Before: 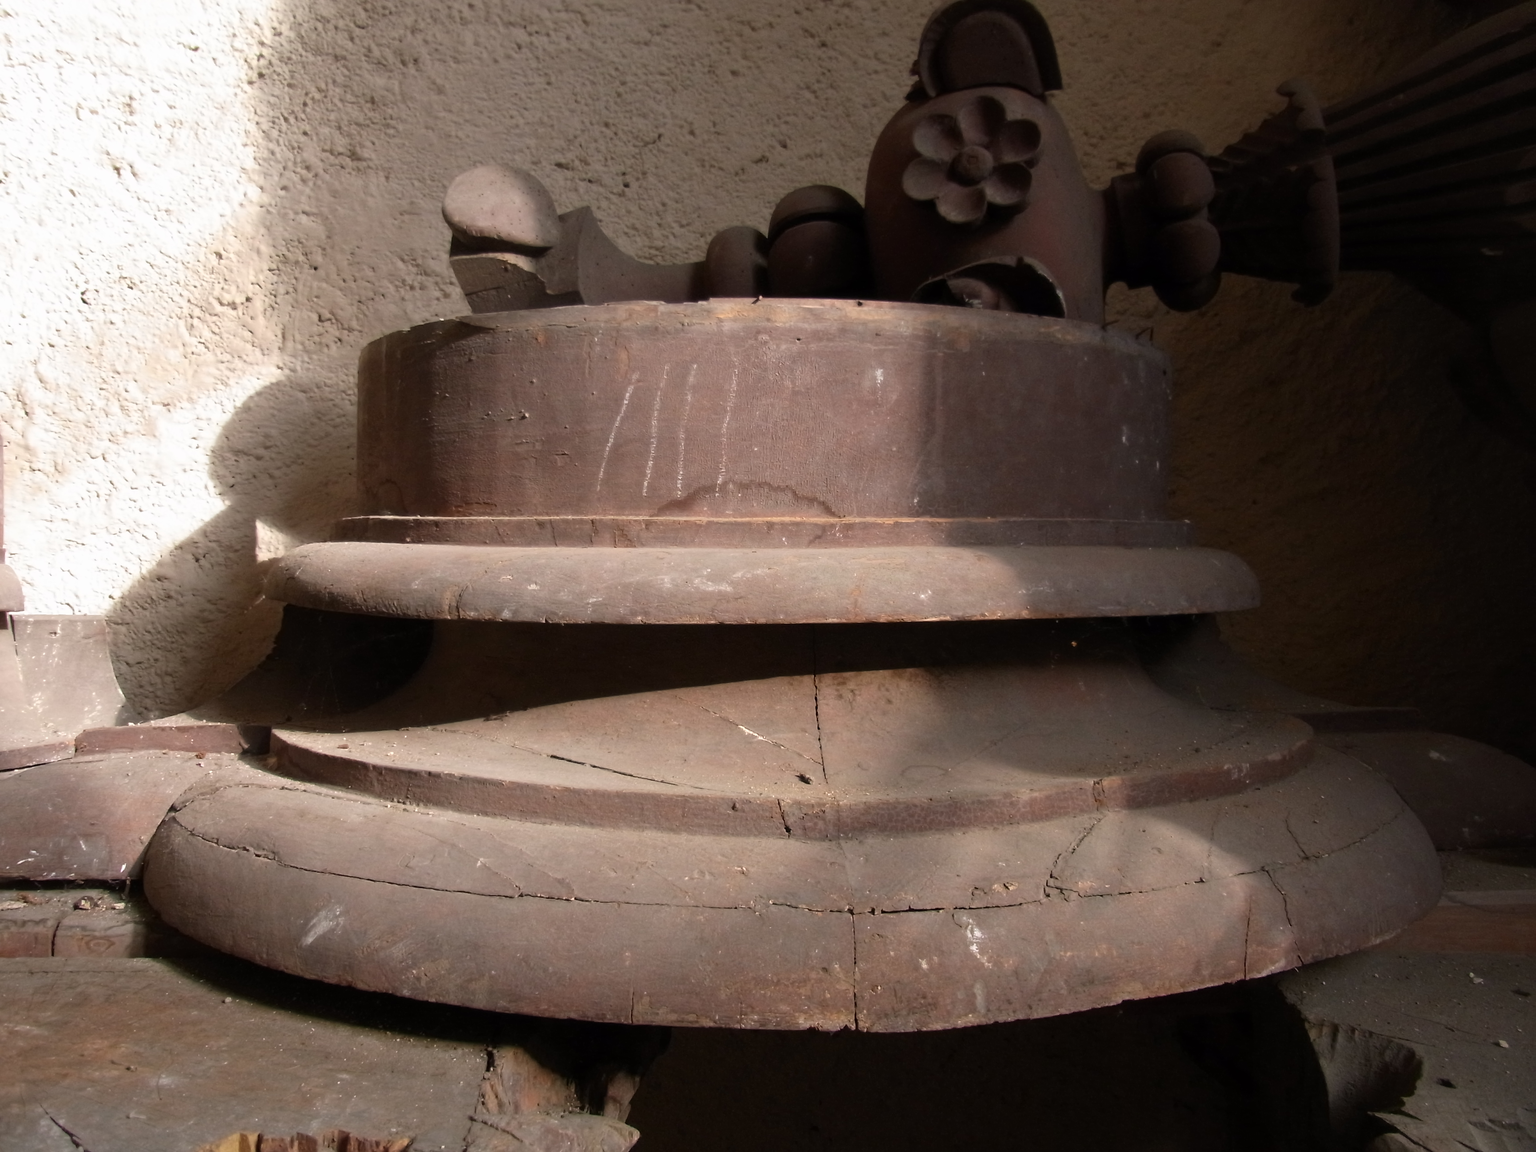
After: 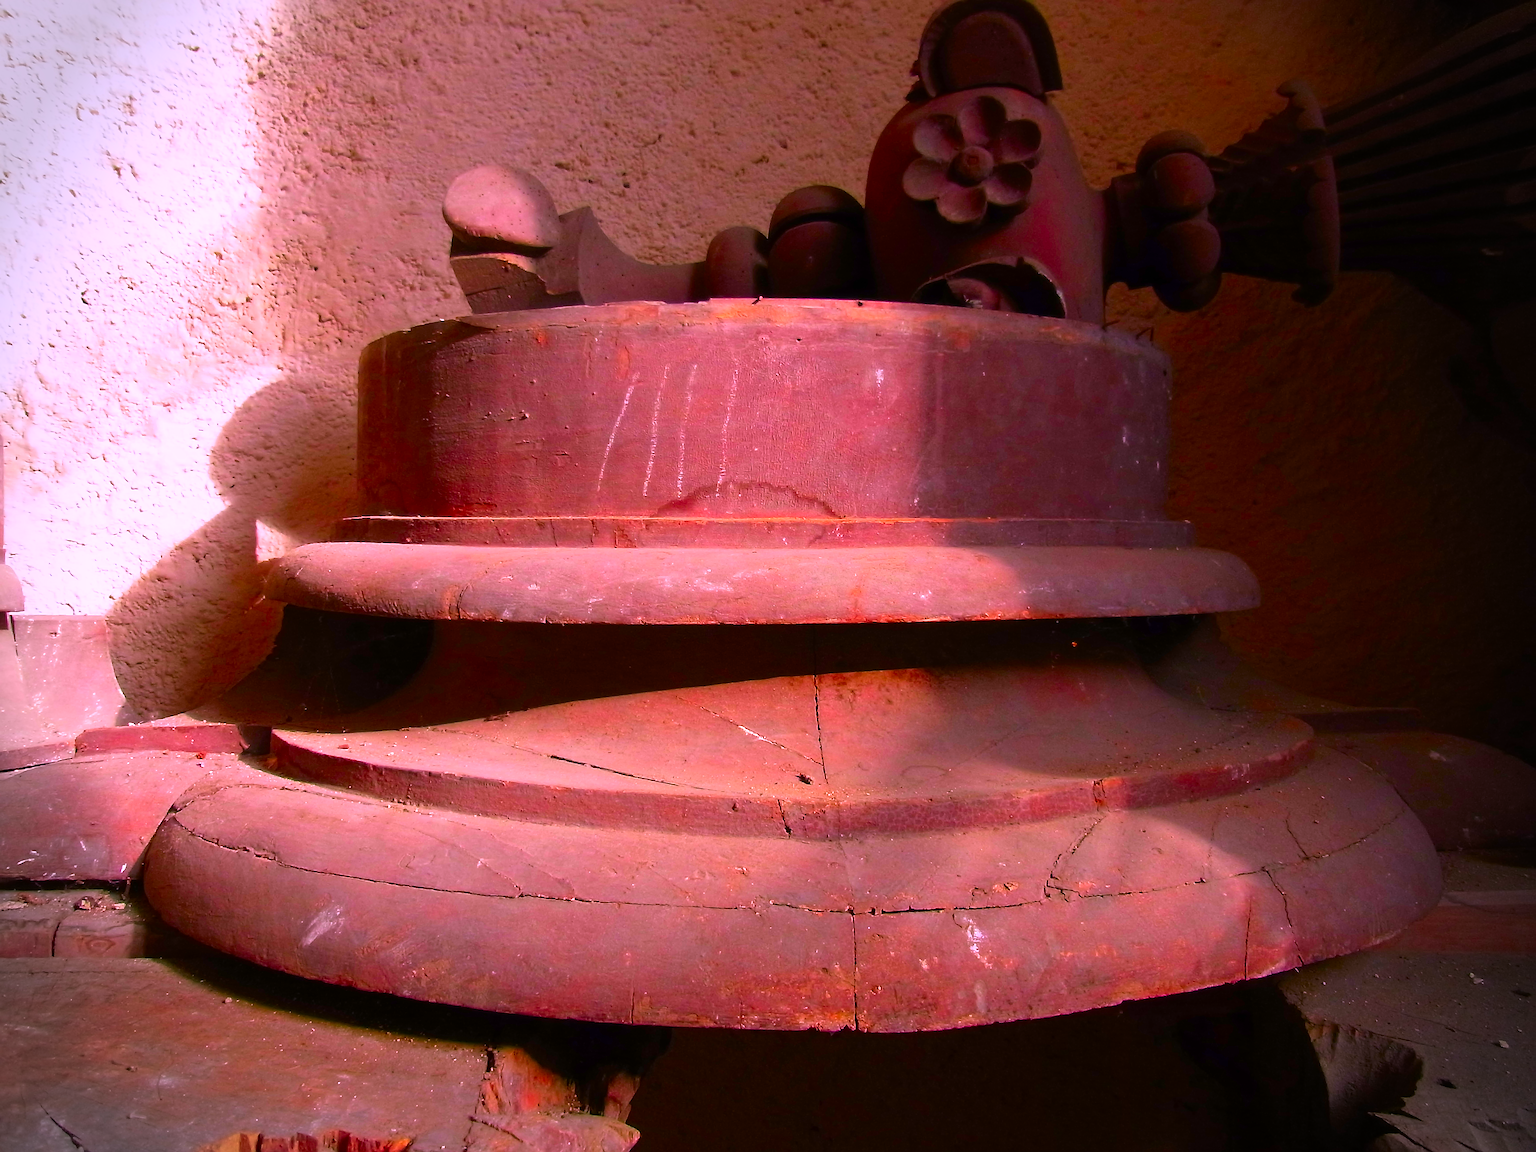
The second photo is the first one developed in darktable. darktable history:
sharpen: radius 1.4, amount 1.25, threshold 0.7
color correction: saturation 3
white balance: red 1.066, blue 1.119
vignetting: fall-off start 88.03%, fall-off radius 24.9%
